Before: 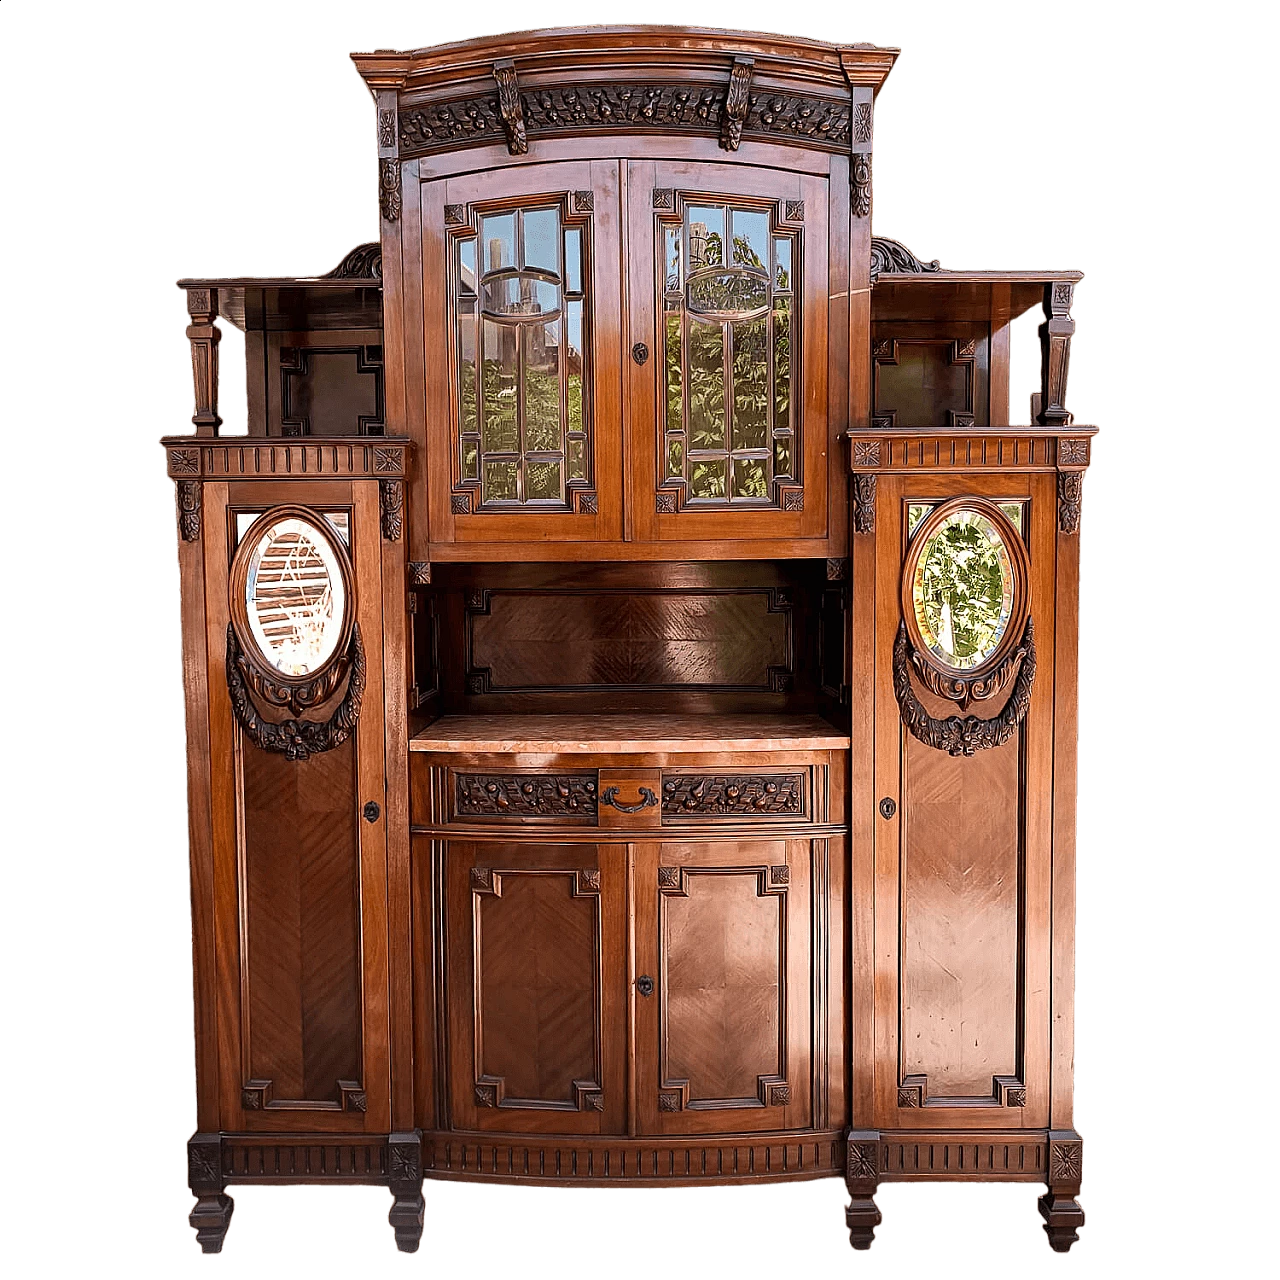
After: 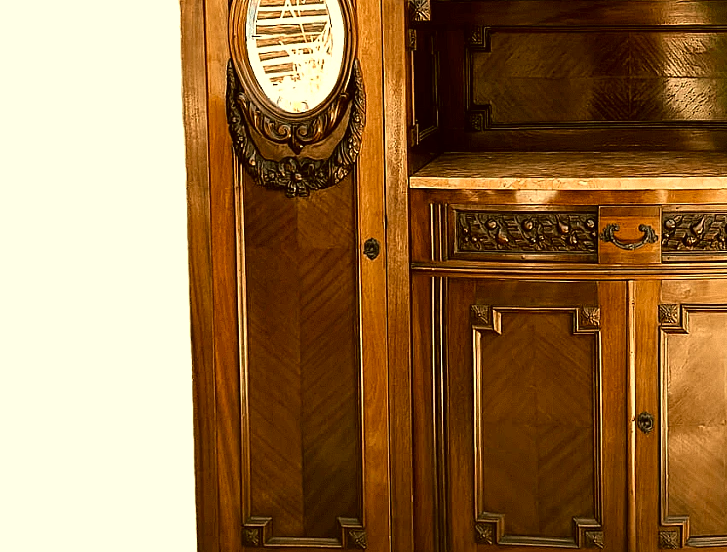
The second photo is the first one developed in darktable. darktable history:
crop: top 44.042%, right 43.14%, bottom 12.763%
haze removal: adaptive false
color correction: highlights a* 0.167, highlights b* 28.94, shadows a* -0.211, shadows b* 21.56
exposure: compensate highlight preservation false
tone equalizer: -8 EV -0.445 EV, -7 EV -0.365 EV, -6 EV -0.373 EV, -5 EV -0.211 EV, -3 EV 0.25 EV, -2 EV 0.324 EV, -1 EV 0.364 EV, +0 EV 0.417 EV, mask exposure compensation -0.488 EV
contrast brightness saturation: saturation -0.065
